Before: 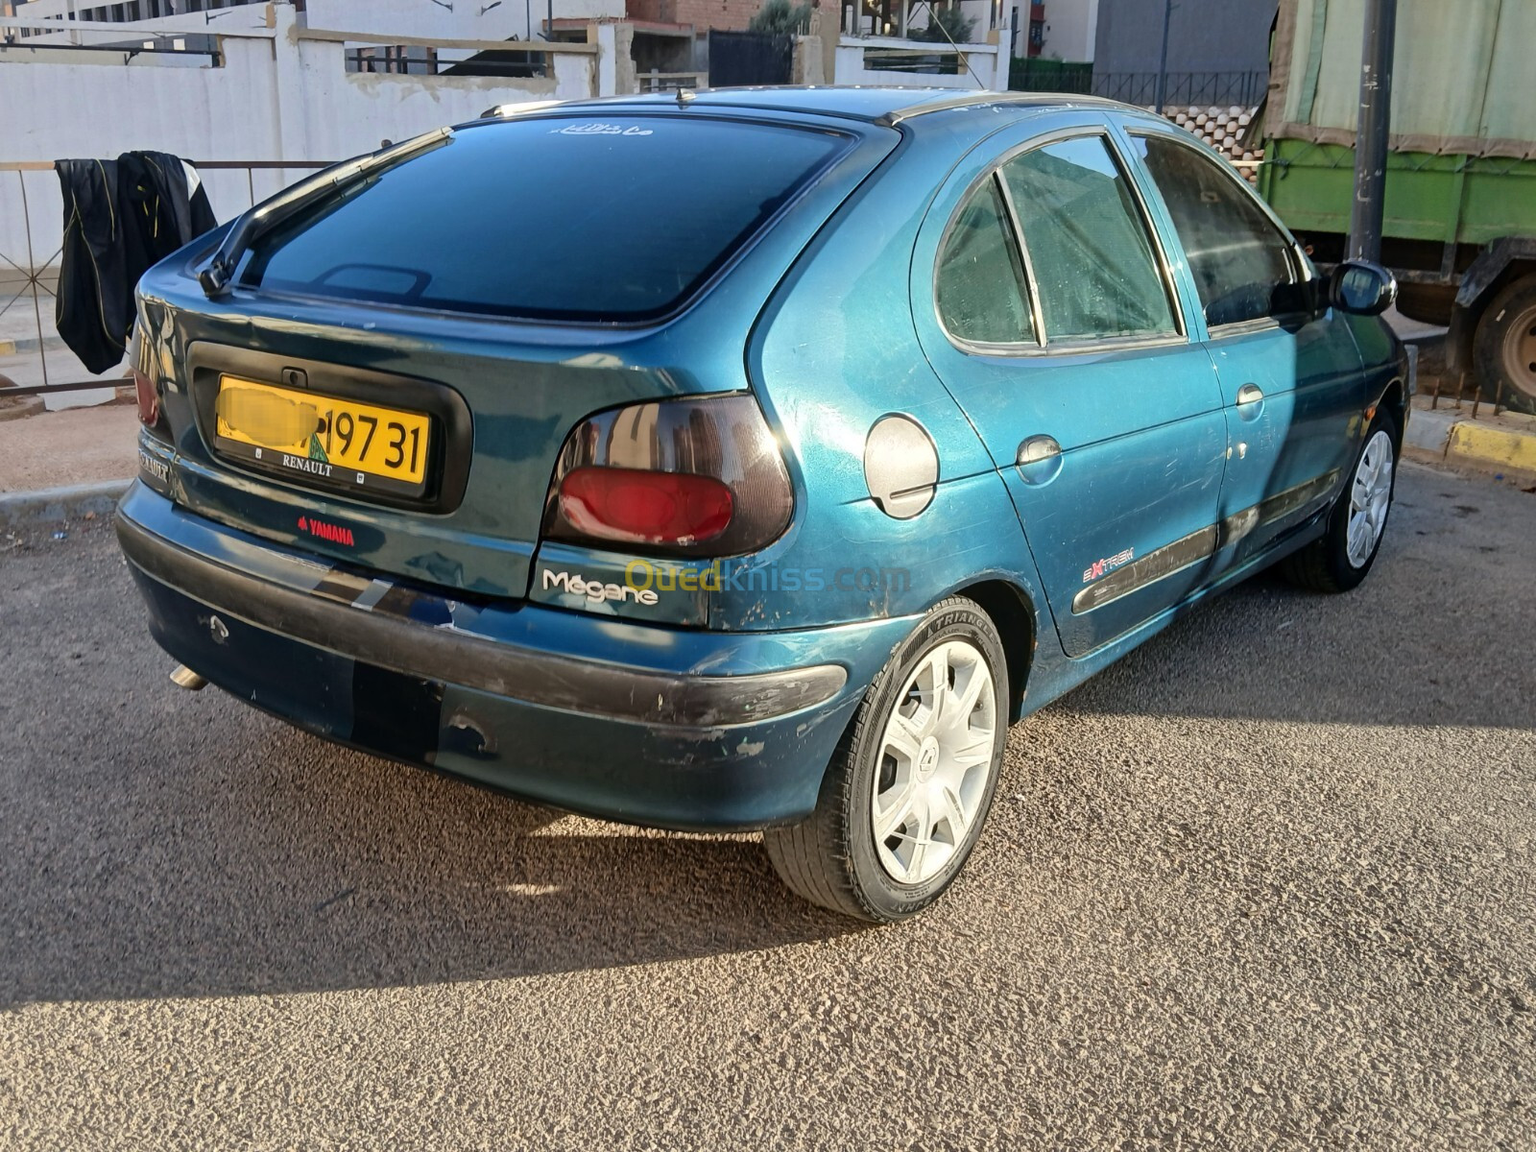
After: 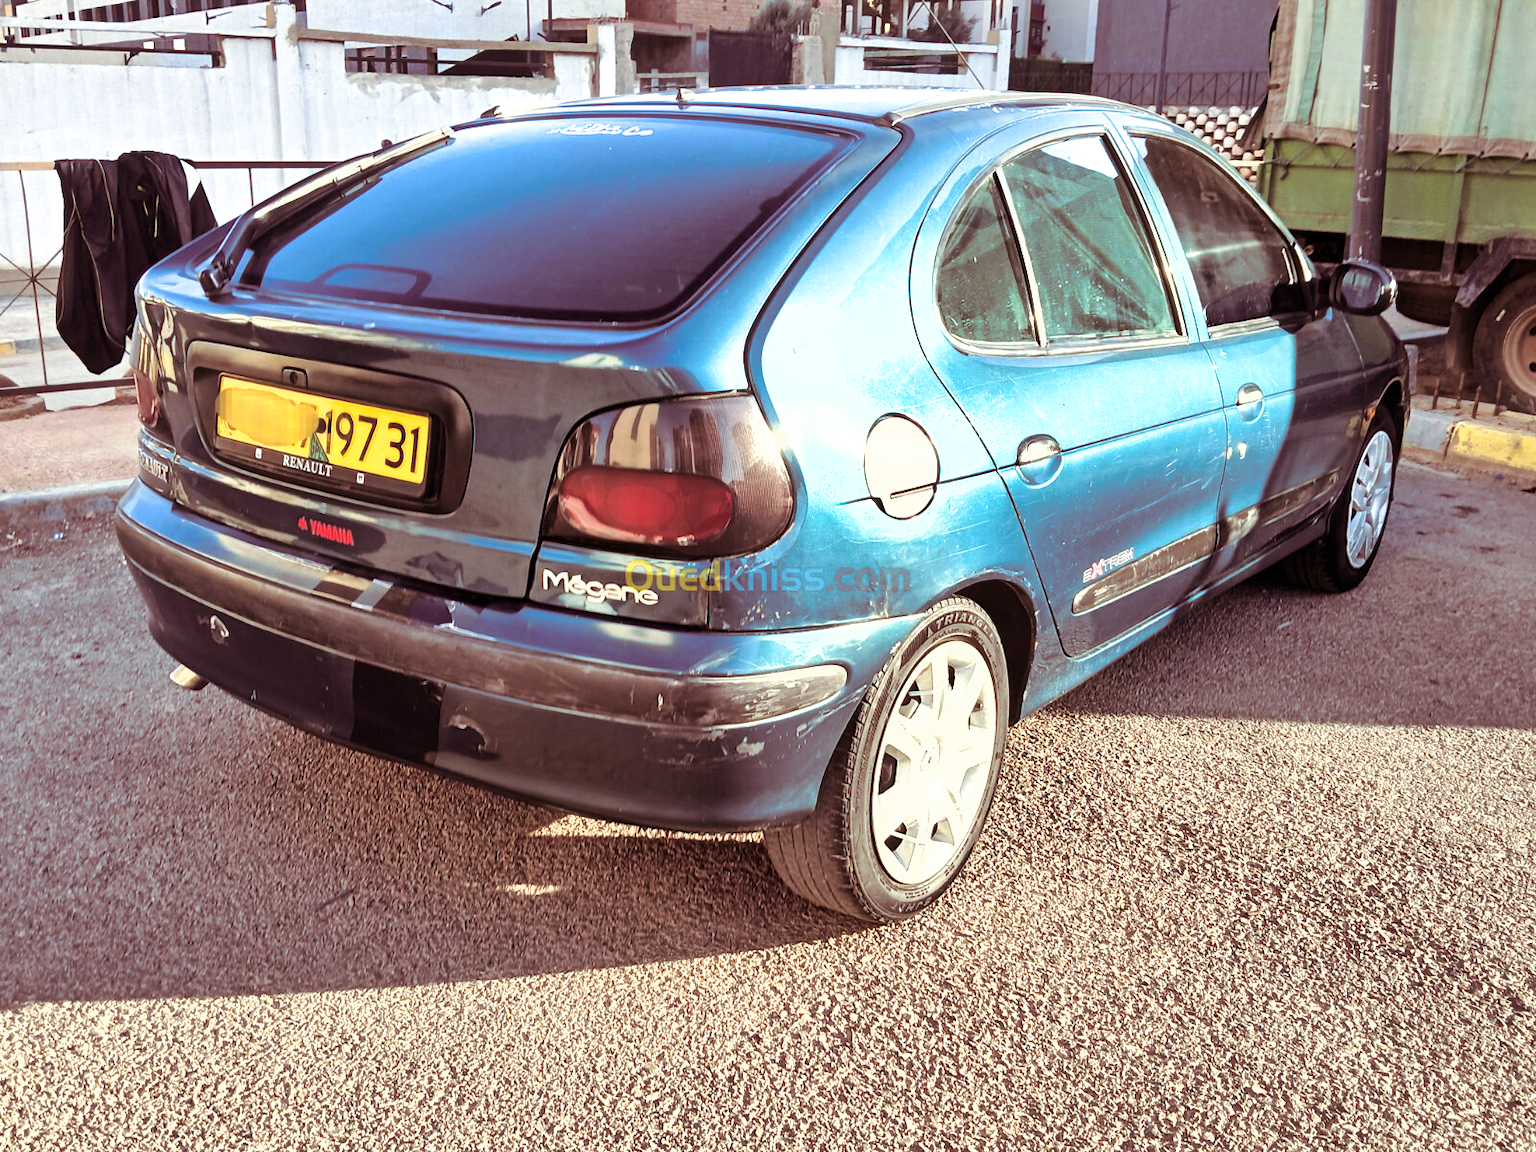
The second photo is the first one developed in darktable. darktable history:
exposure: black level correction 0.001, exposure 0.955 EV, compensate exposure bias true, compensate highlight preservation false
shadows and highlights: low approximation 0.01, soften with gaussian
split-toning: on, module defaults
